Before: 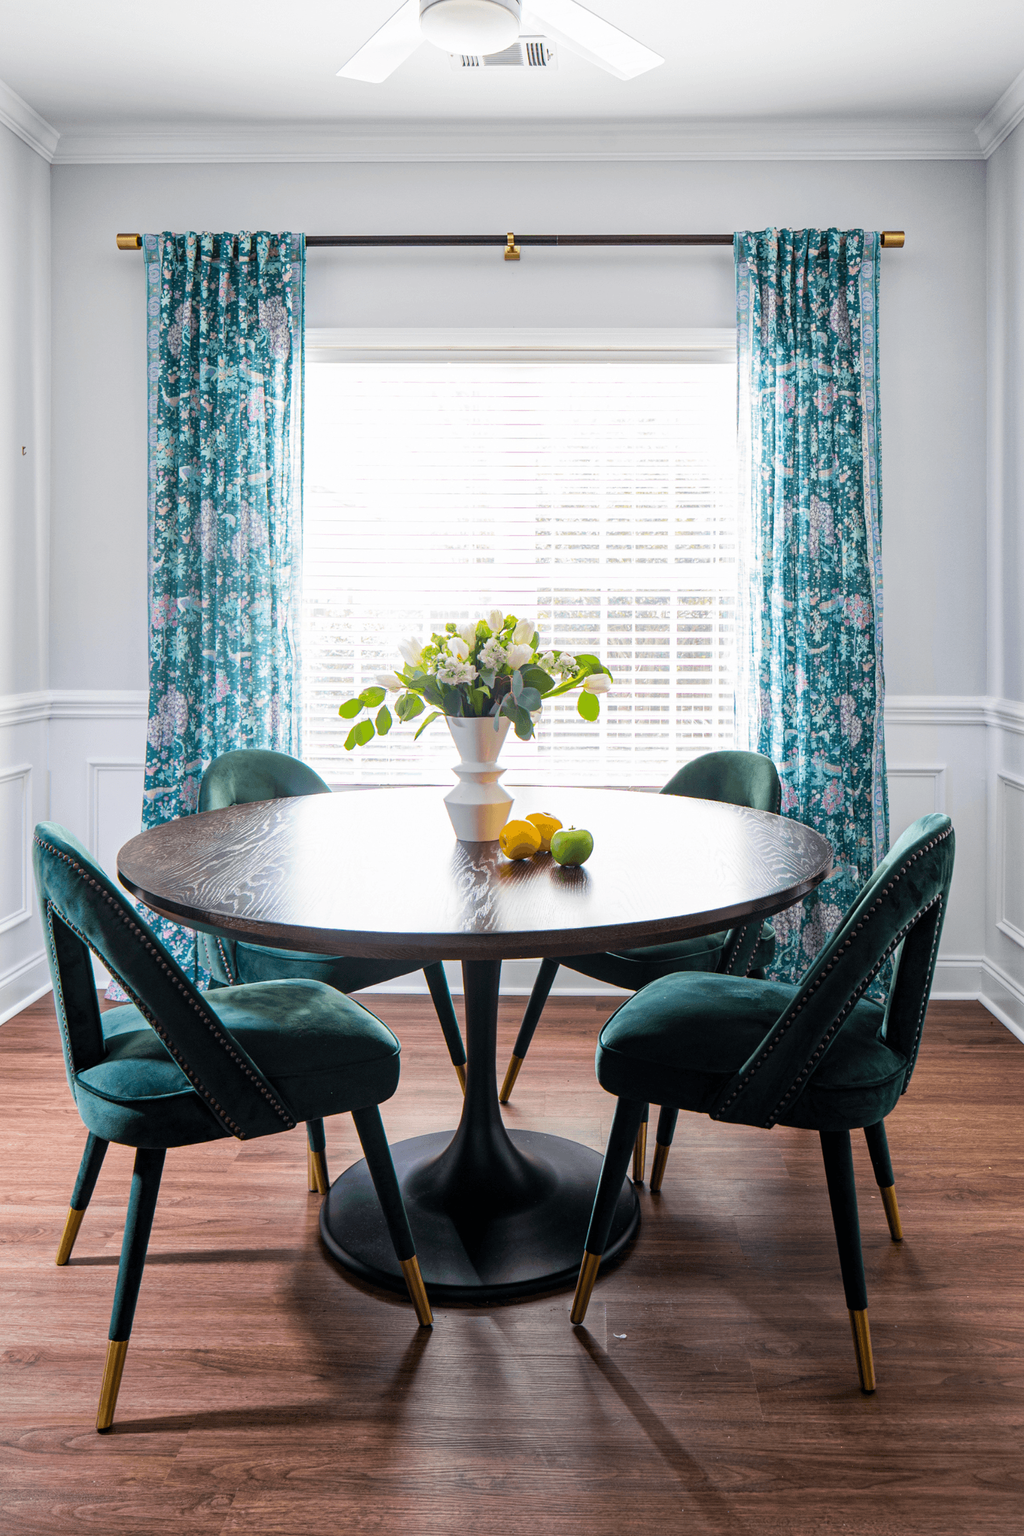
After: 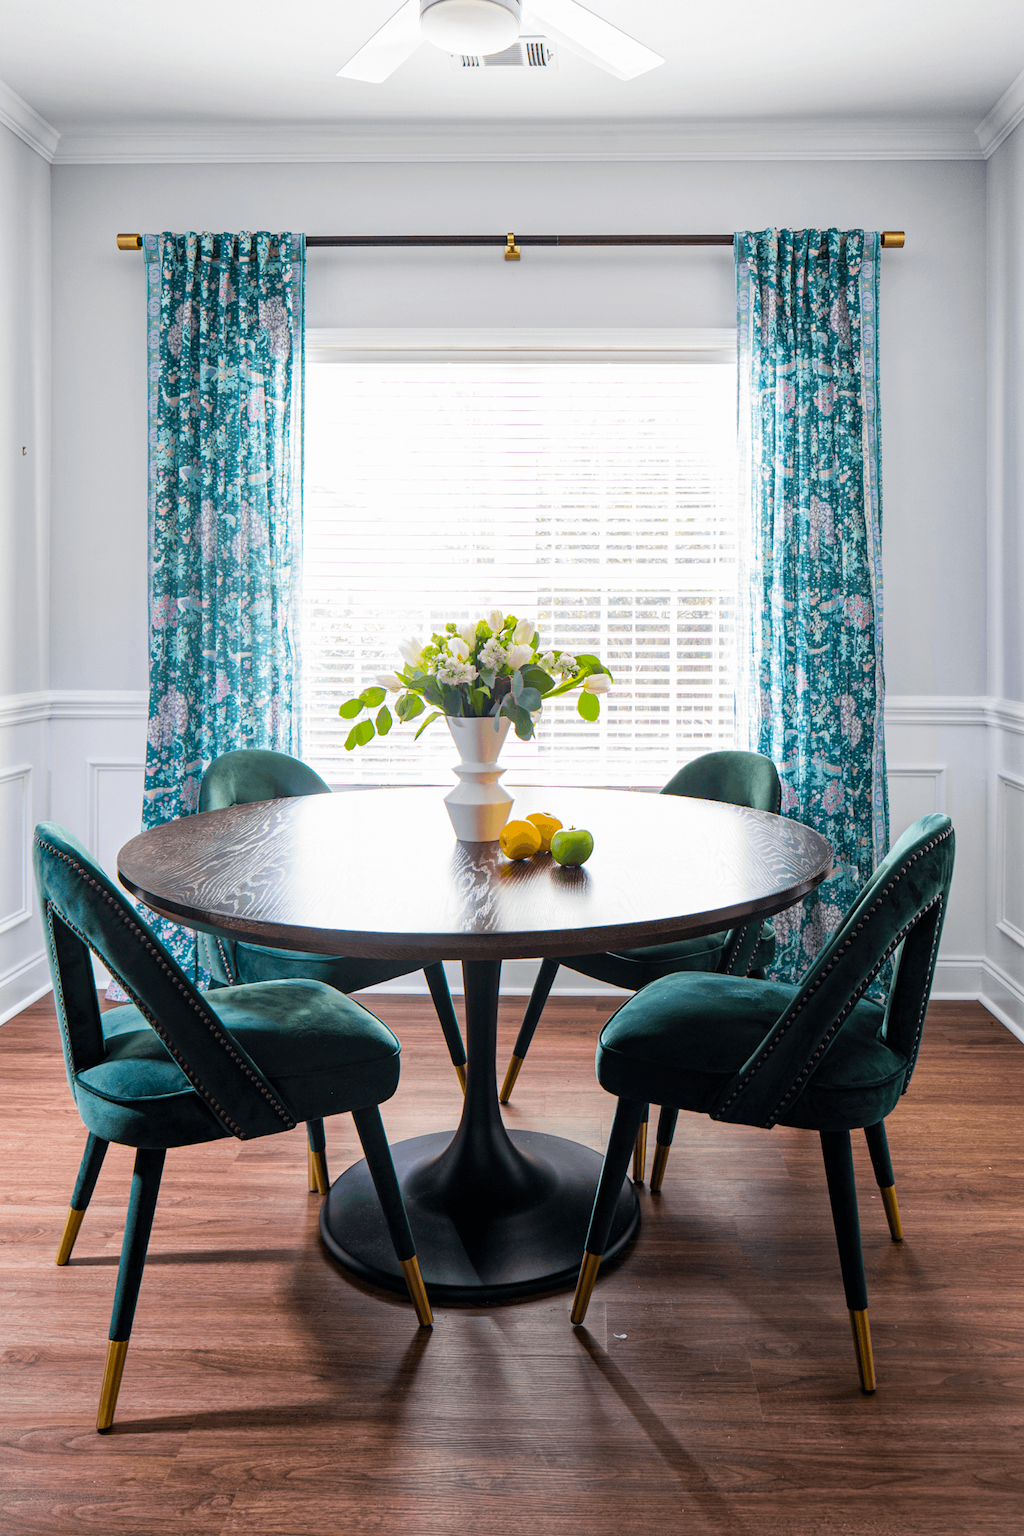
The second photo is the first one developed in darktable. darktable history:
color balance rgb: perceptual saturation grading › global saturation 10%, global vibrance 10%
